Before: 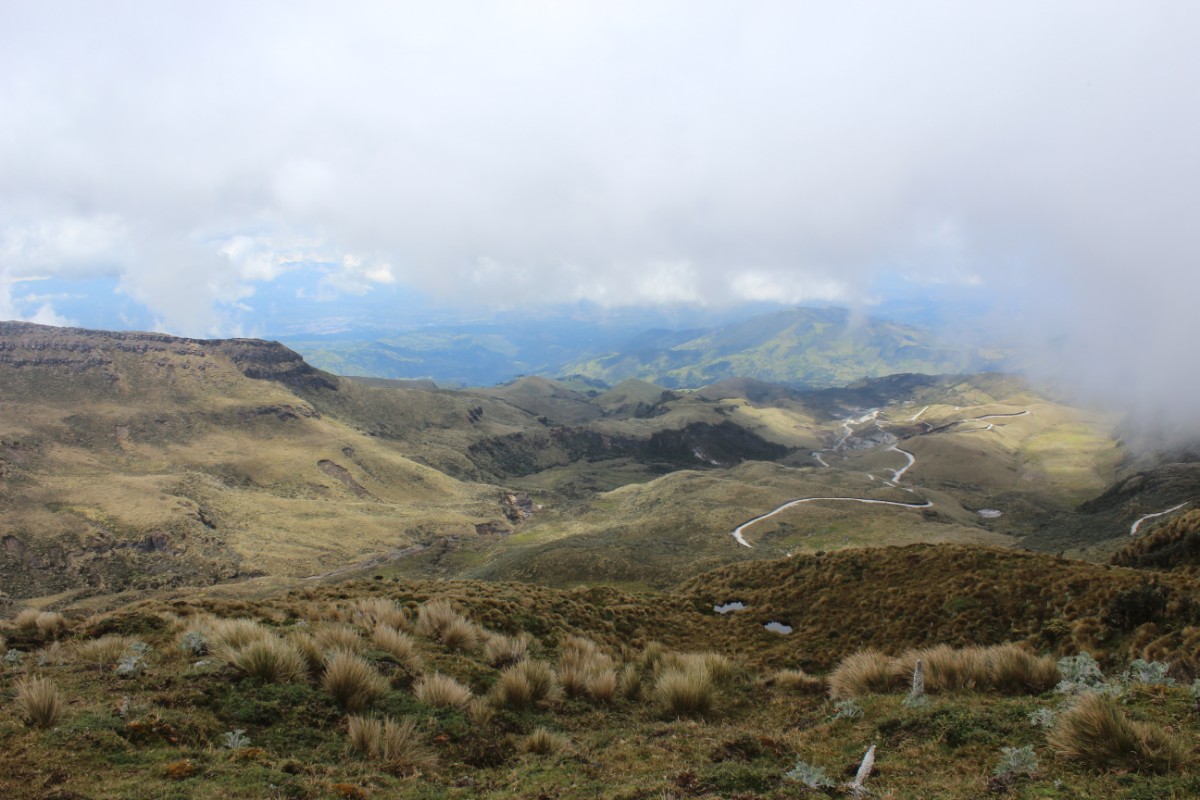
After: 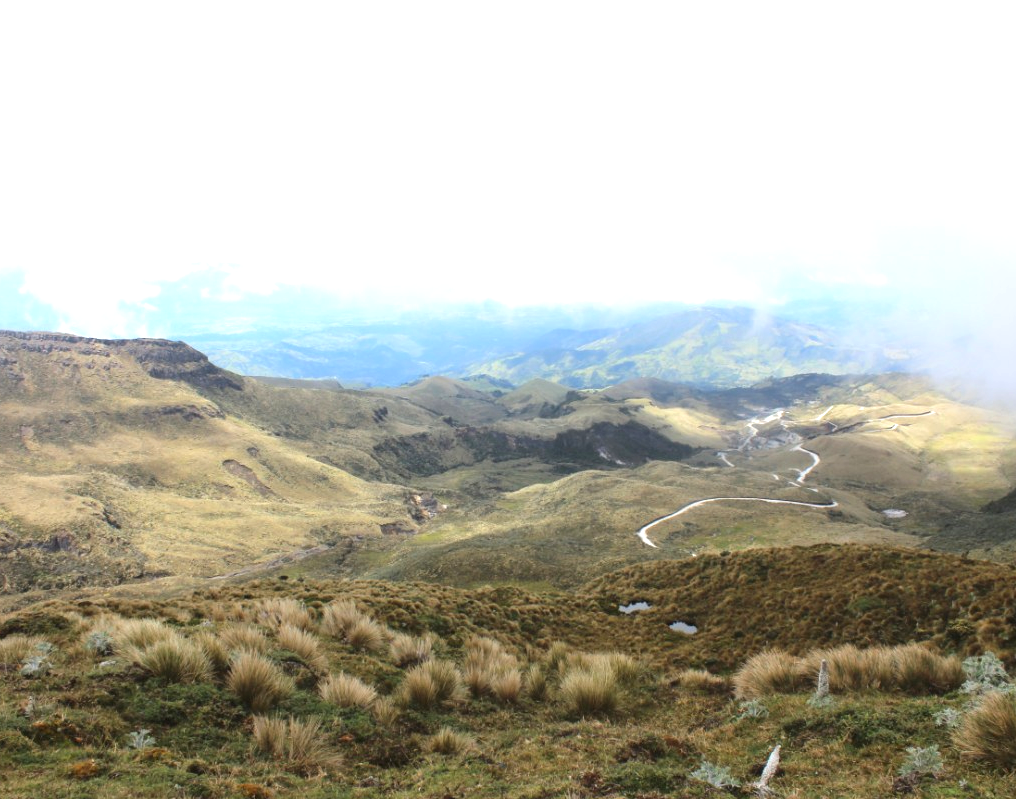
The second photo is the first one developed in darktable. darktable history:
exposure: black level correction 0, exposure 0.896 EV, compensate highlight preservation false
crop: left 7.954%, right 7.372%
